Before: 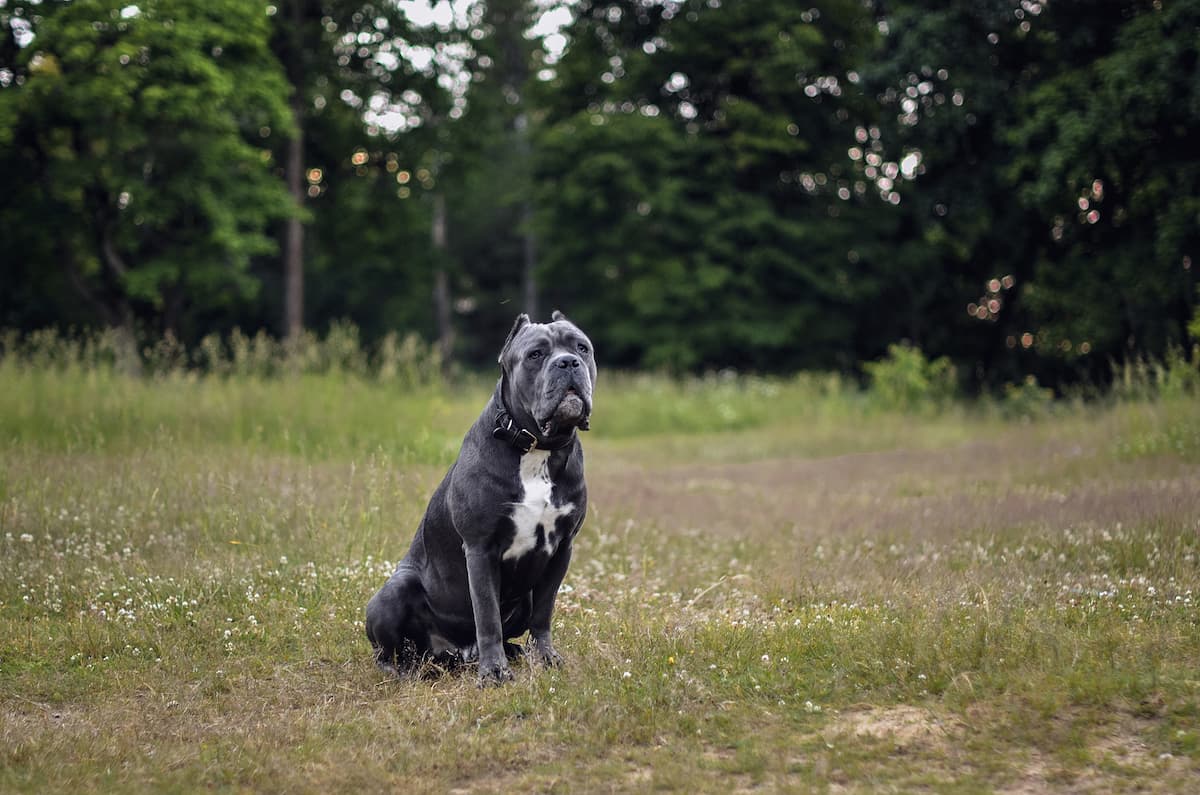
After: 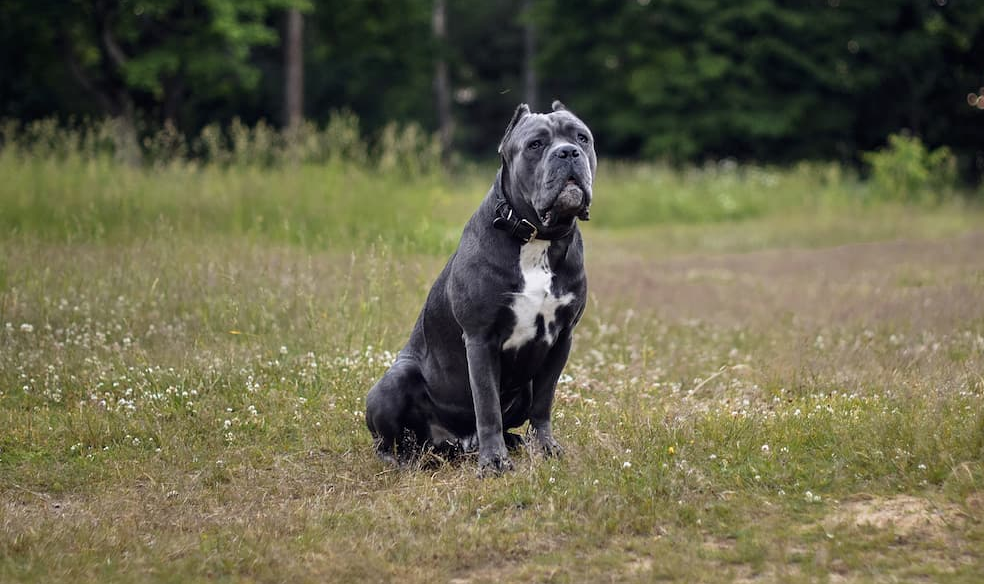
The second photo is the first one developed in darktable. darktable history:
exposure: black level correction 0.001, compensate highlight preservation false
crop: top 26.531%, right 17.959%
